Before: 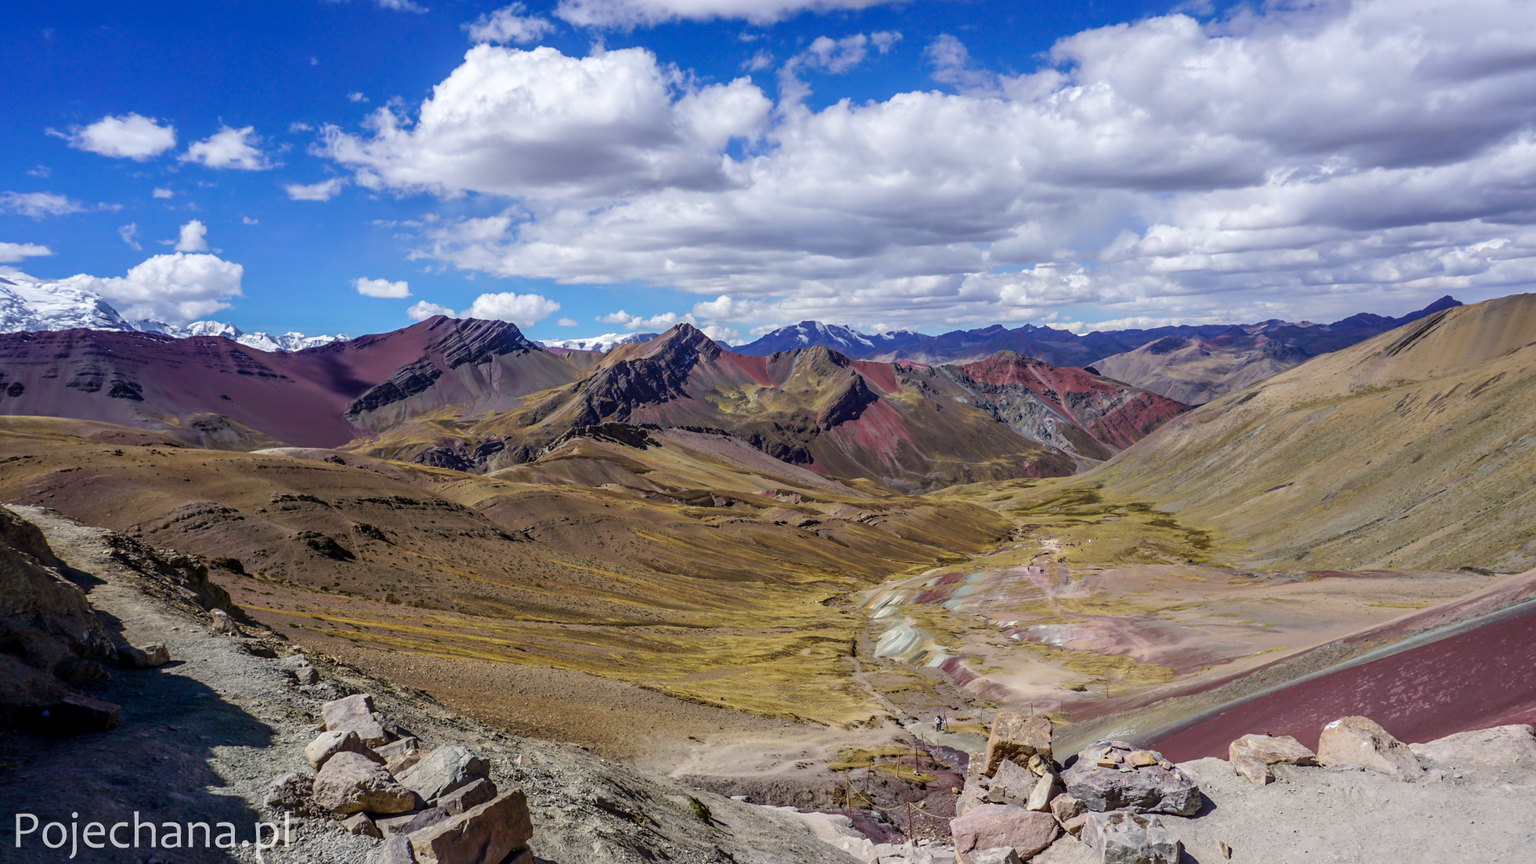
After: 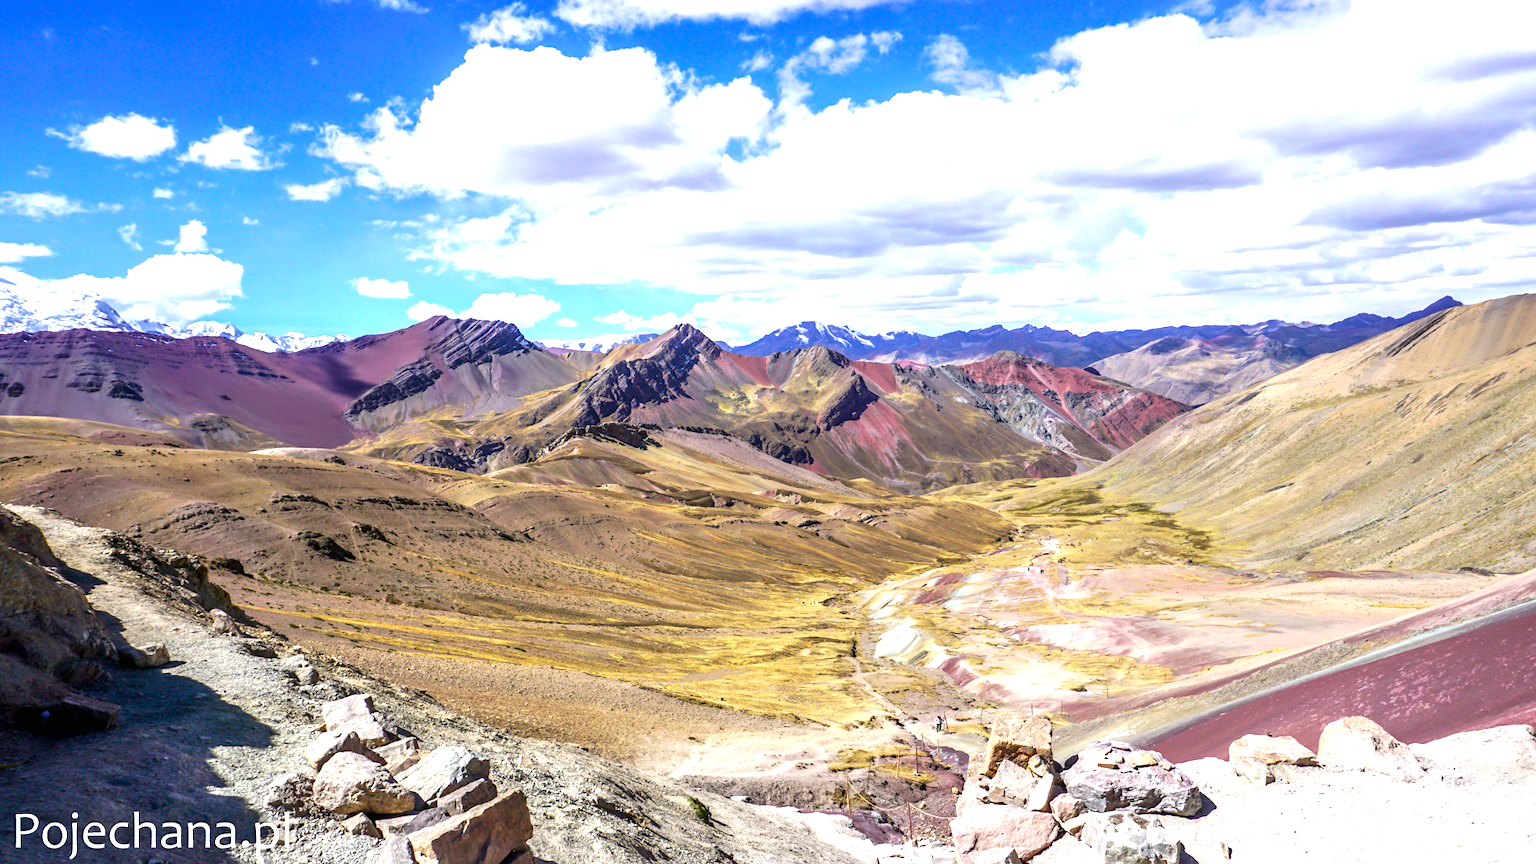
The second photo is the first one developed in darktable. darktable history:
exposure: black level correction 0, exposure 1.385 EV, compensate highlight preservation false
